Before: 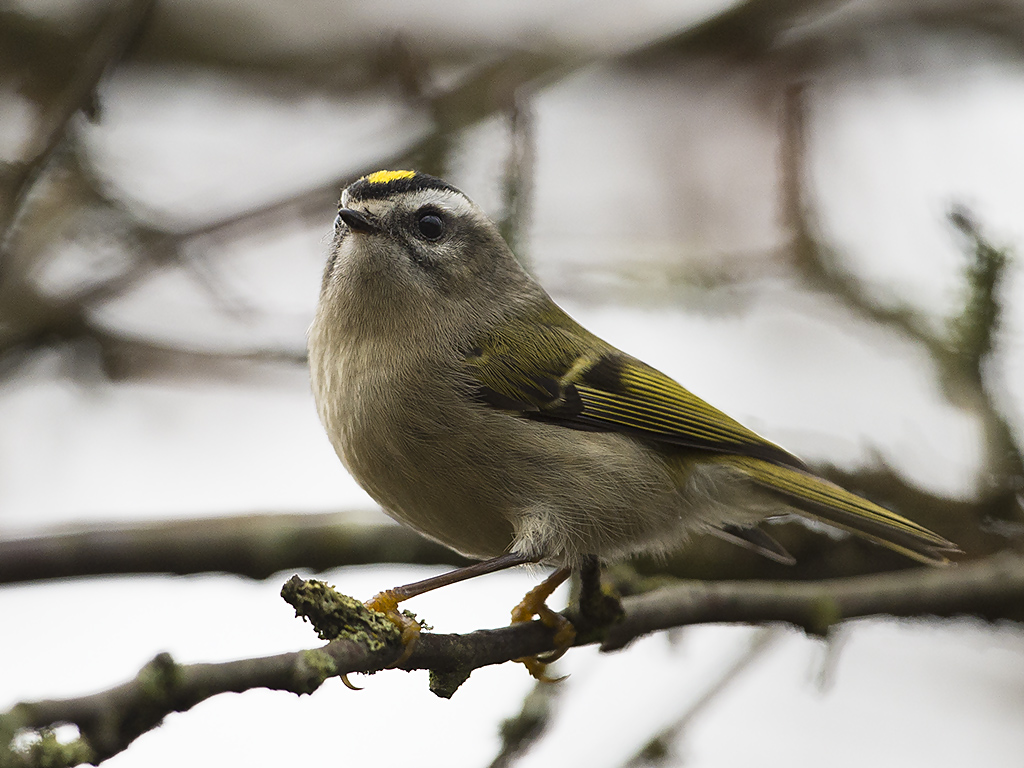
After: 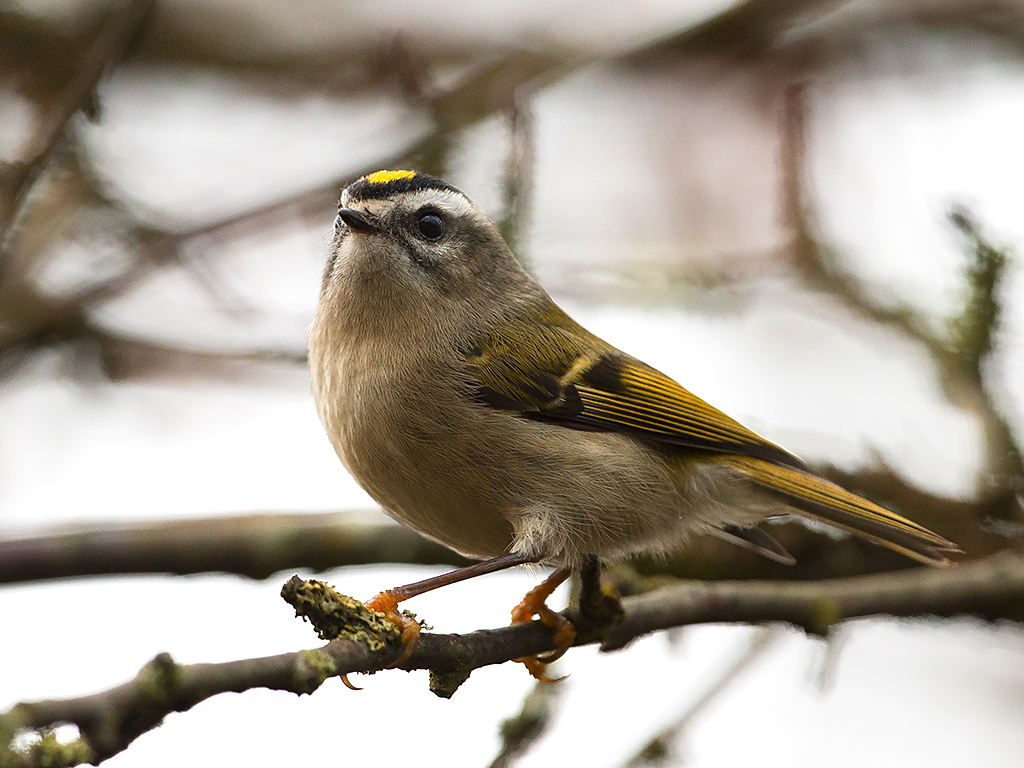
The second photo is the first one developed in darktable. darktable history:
exposure: exposure 0.258 EV, compensate highlight preservation false
color zones: curves: ch1 [(0.239, 0.552) (0.75, 0.5)]; ch2 [(0.25, 0.462) (0.749, 0.457)], mix 25.94%
